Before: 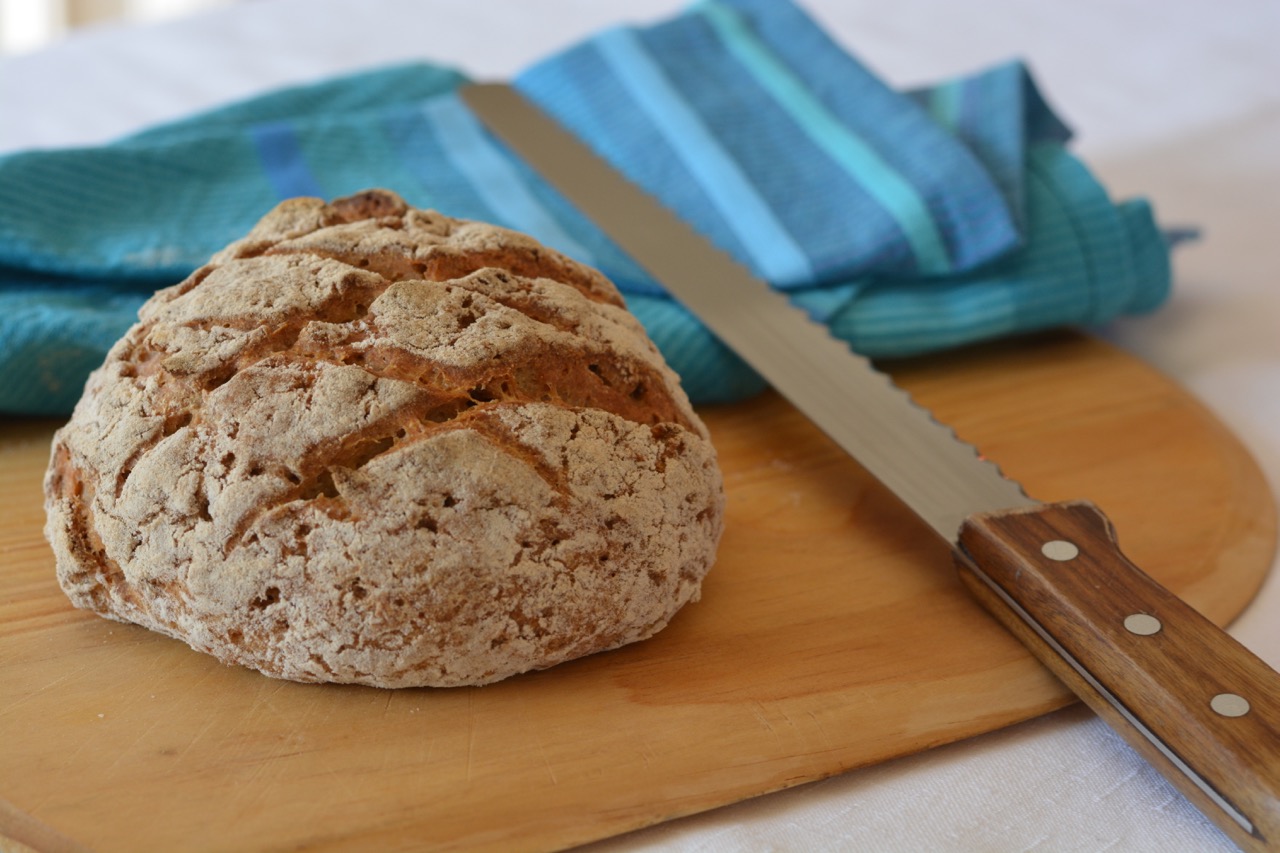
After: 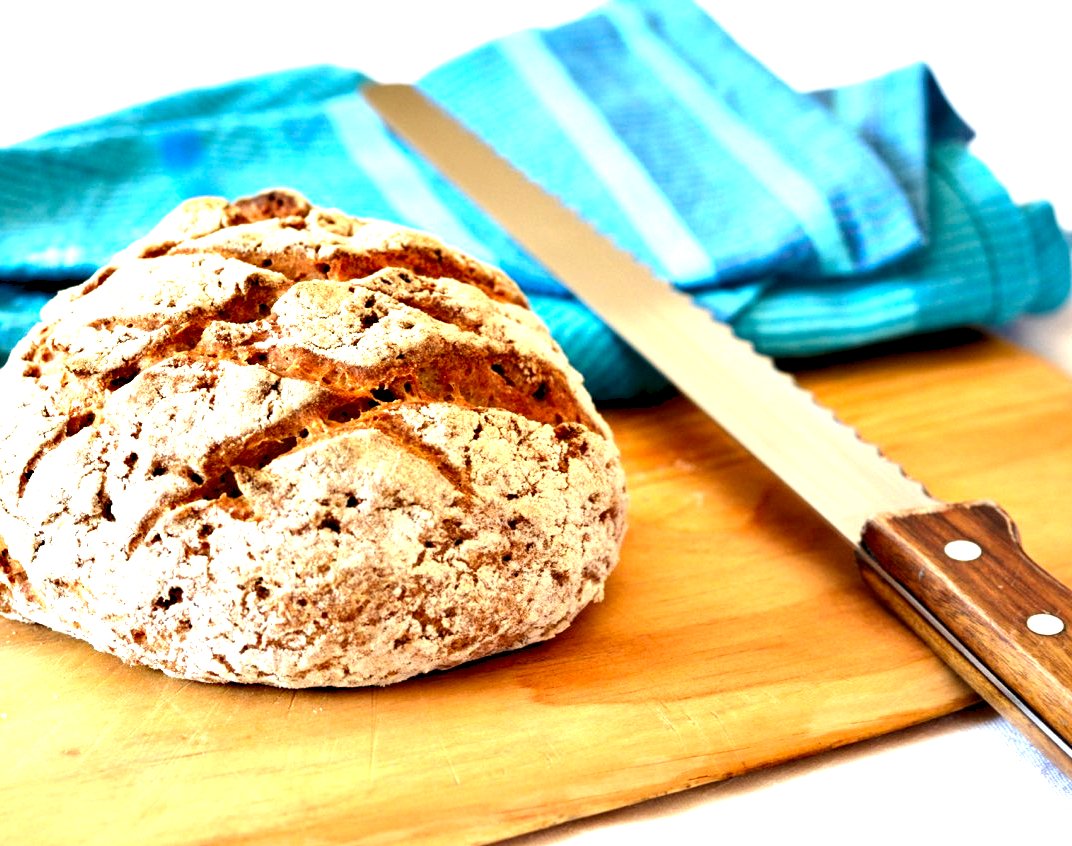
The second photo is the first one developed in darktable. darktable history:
crop: left 7.598%, right 7.873%
levels: levels [0, 0.281, 0.562]
contrast equalizer: octaves 7, y [[0.6 ×6], [0.55 ×6], [0 ×6], [0 ×6], [0 ×6]]
